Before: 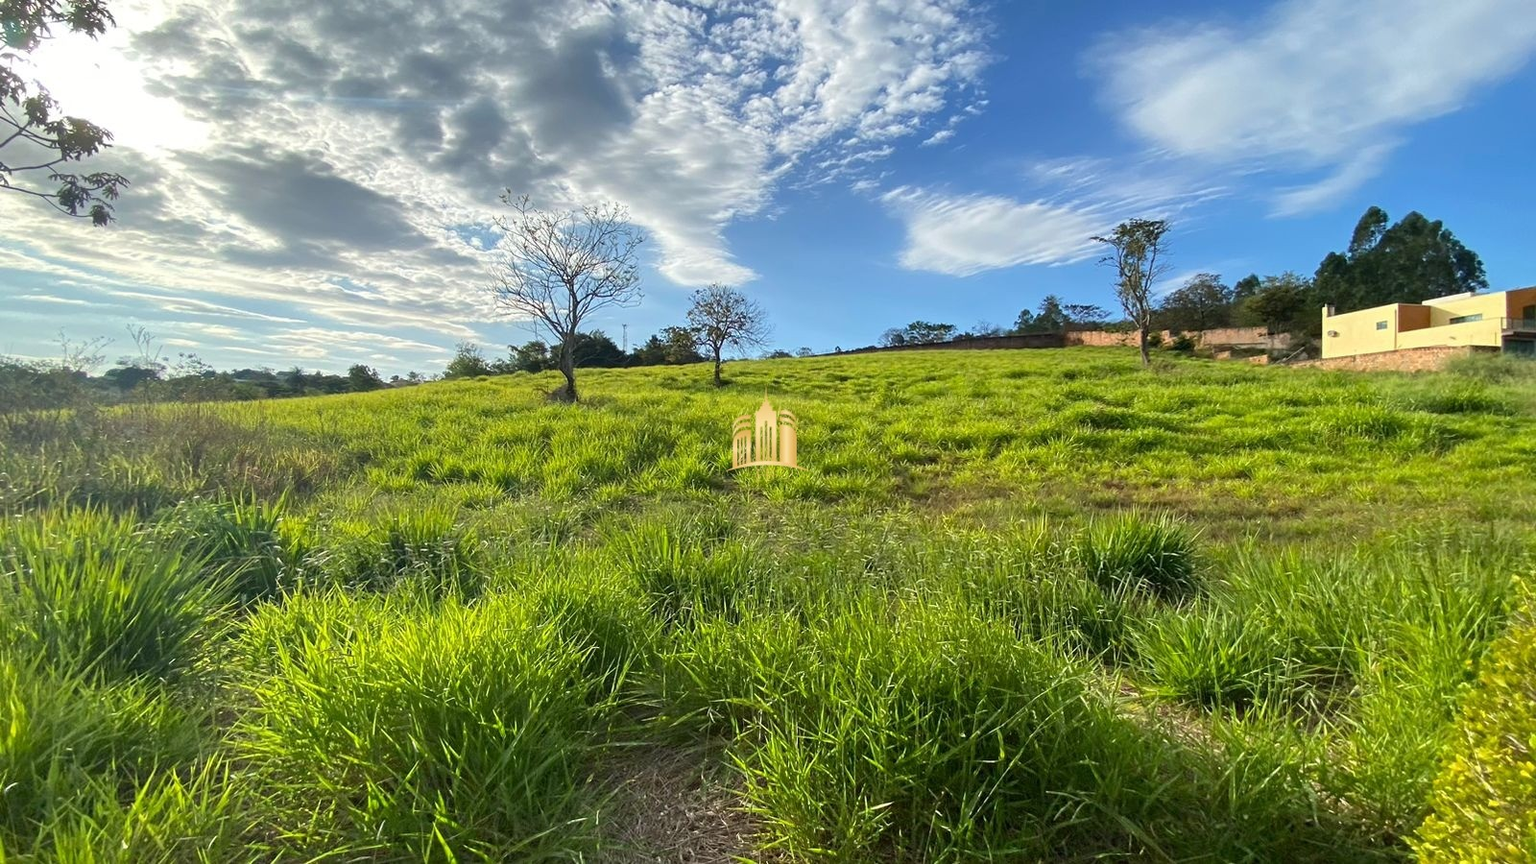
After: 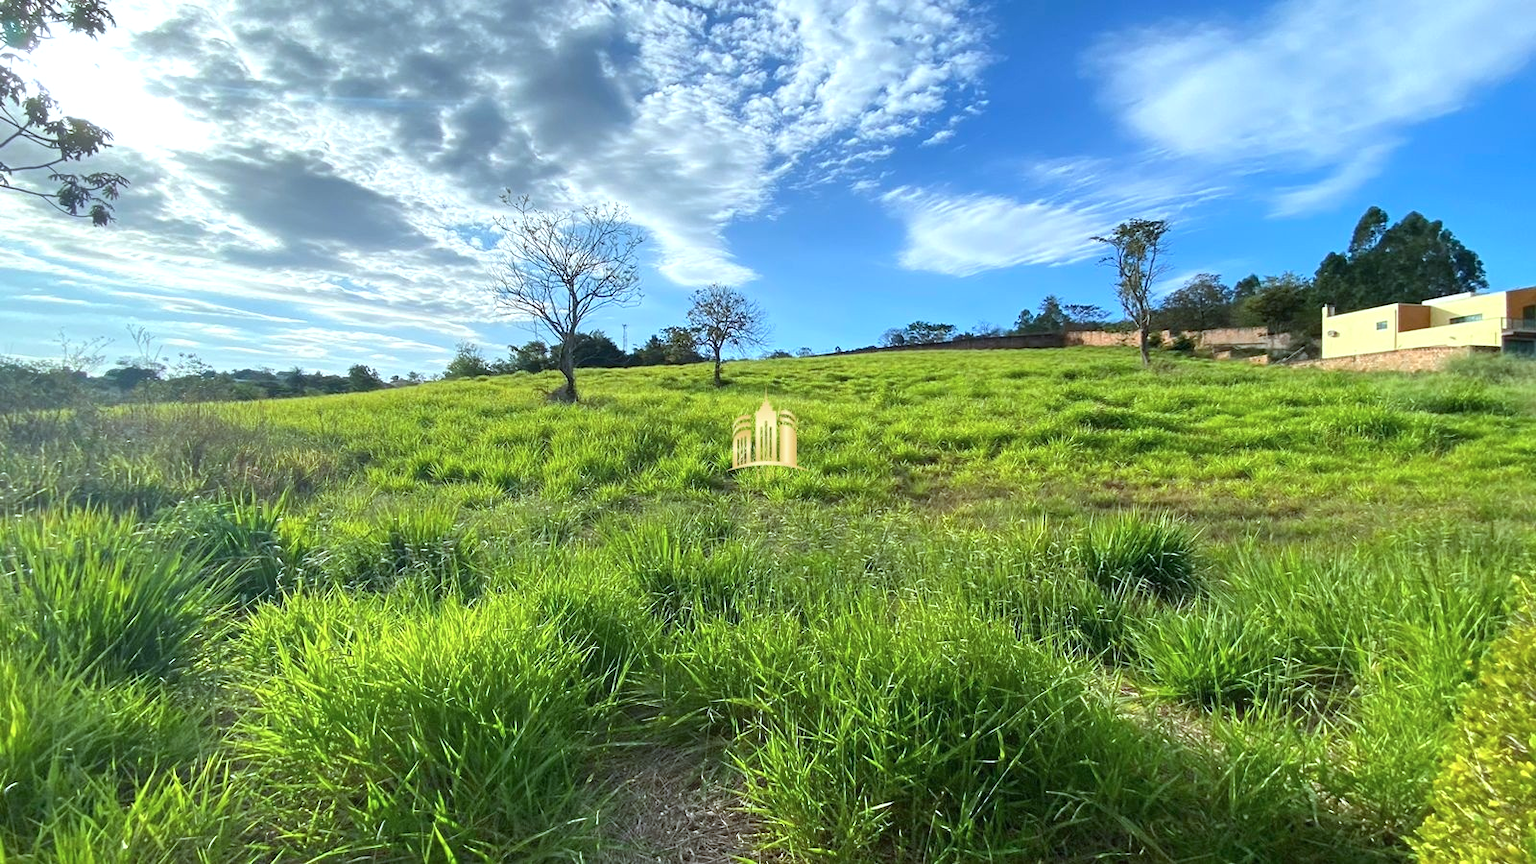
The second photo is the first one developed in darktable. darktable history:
white balance: red 0.978, blue 0.999
exposure: exposure 0.3 EV, compensate highlight preservation false
color calibration: illuminant custom, x 0.368, y 0.373, temperature 4330.32 K
